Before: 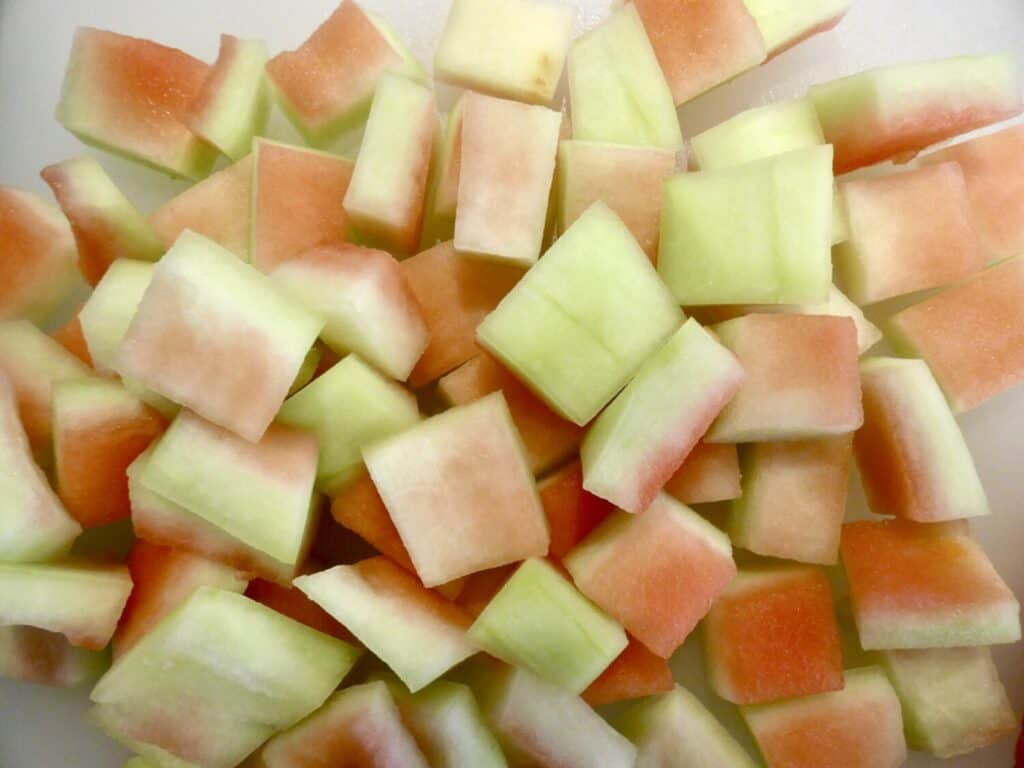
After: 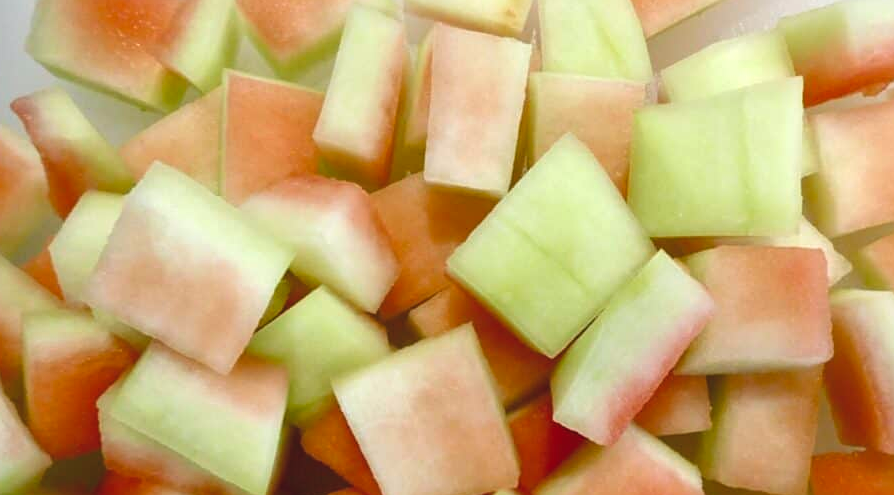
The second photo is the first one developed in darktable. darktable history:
crop: left 3.015%, top 8.969%, right 9.647%, bottom 26.457%
exposure: black level correction -0.008, exposure 0.067 EV, compensate highlight preservation false
sharpen: amount 0.2
white balance: red 0.988, blue 1.017
